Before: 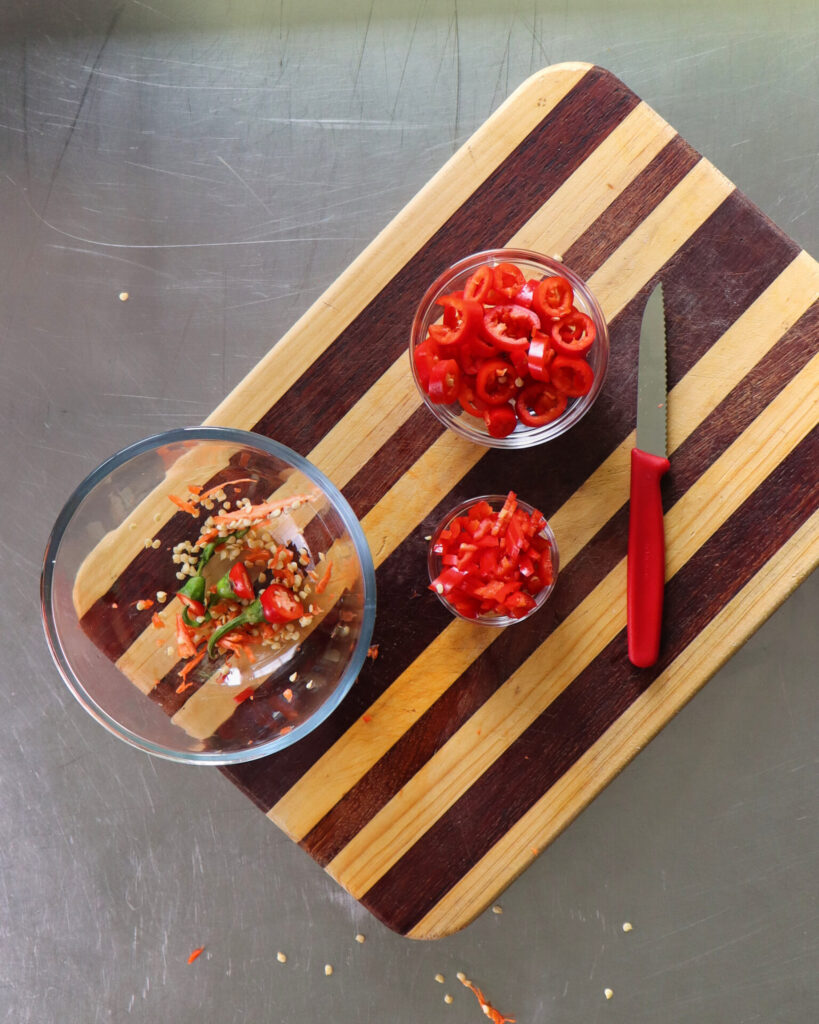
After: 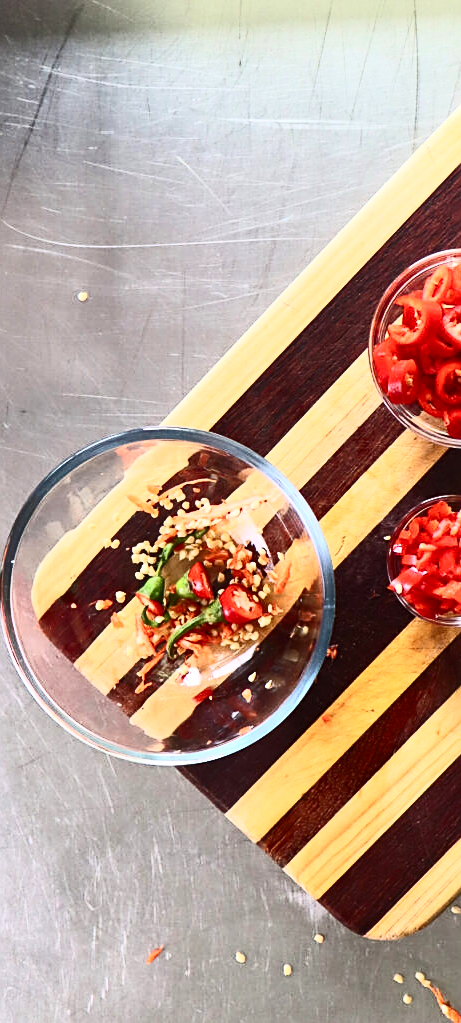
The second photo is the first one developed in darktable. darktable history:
sharpen: on, module defaults
crop: left 5.114%, right 38.589%
contrast brightness saturation: contrast 0.62, brightness 0.34, saturation 0.14
